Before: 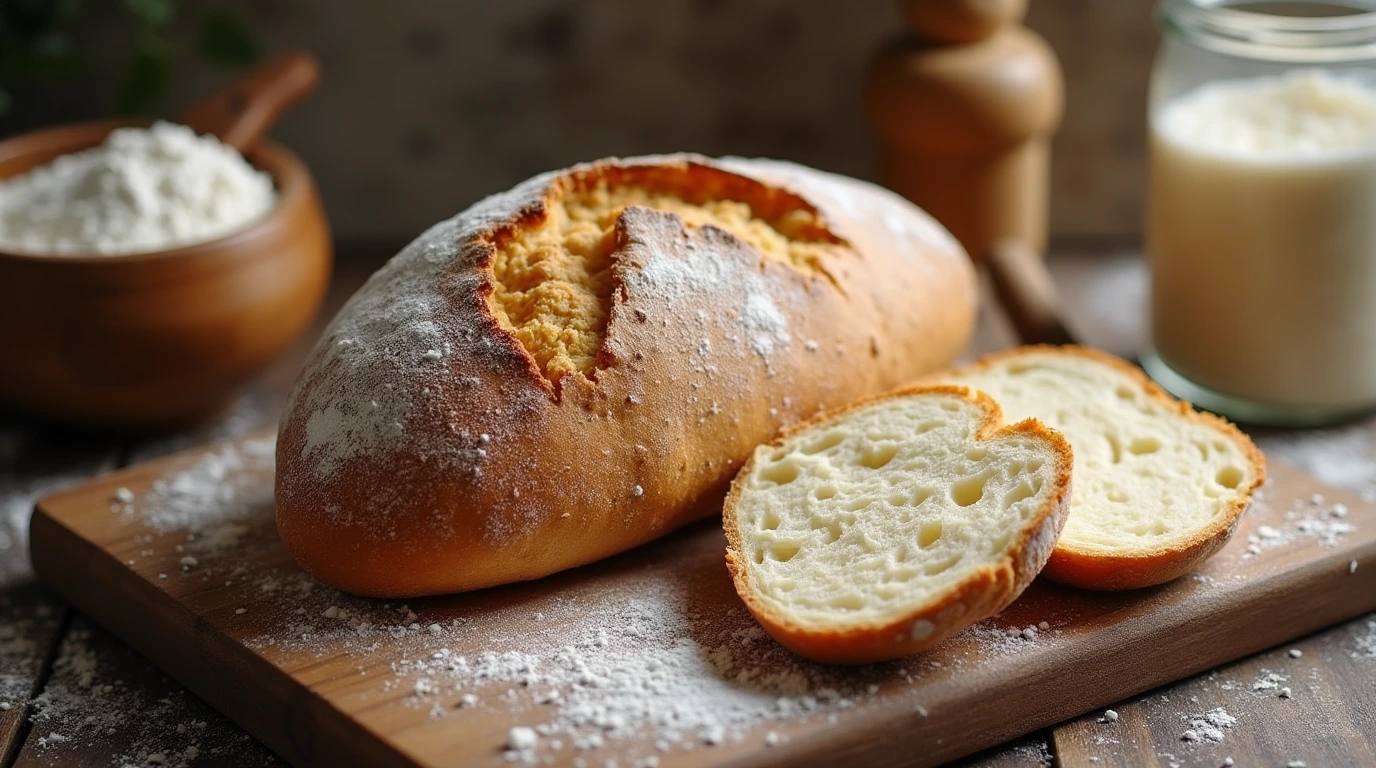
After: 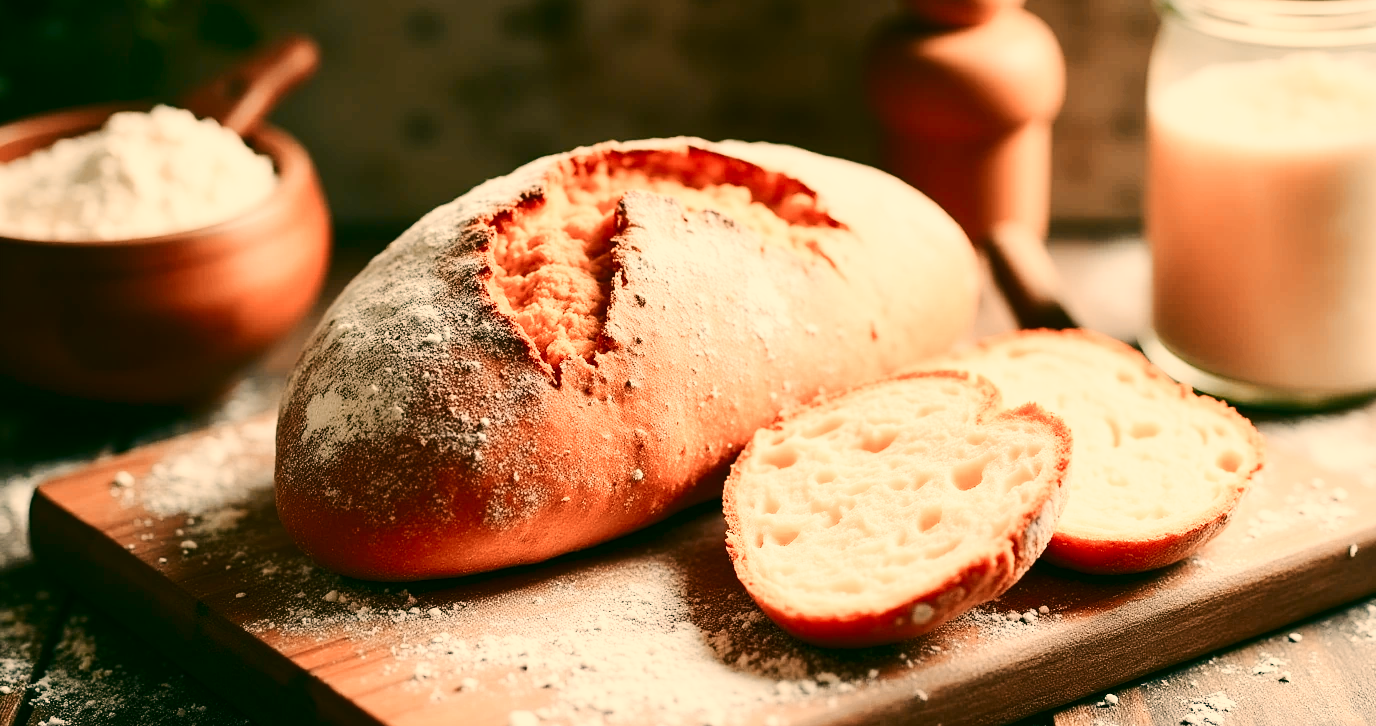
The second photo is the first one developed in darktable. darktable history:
contrast brightness saturation: contrast 0.28
color zones: curves: ch2 [(0, 0.5) (0.084, 0.497) (0.323, 0.335) (0.4, 0.497) (1, 0.5)]
color correction: highlights a* 4.91, highlights b* 24.91, shadows a* -15.49, shadows b* 3.87
crop and rotate: top 2.132%, bottom 3.23%
base curve: curves: ch0 [(0, 0) (0.025, 0.046) (0.112, 0.277) (0.467, 0.74) (0.814, 0.929) (1, 0.942)], preserve colors none
